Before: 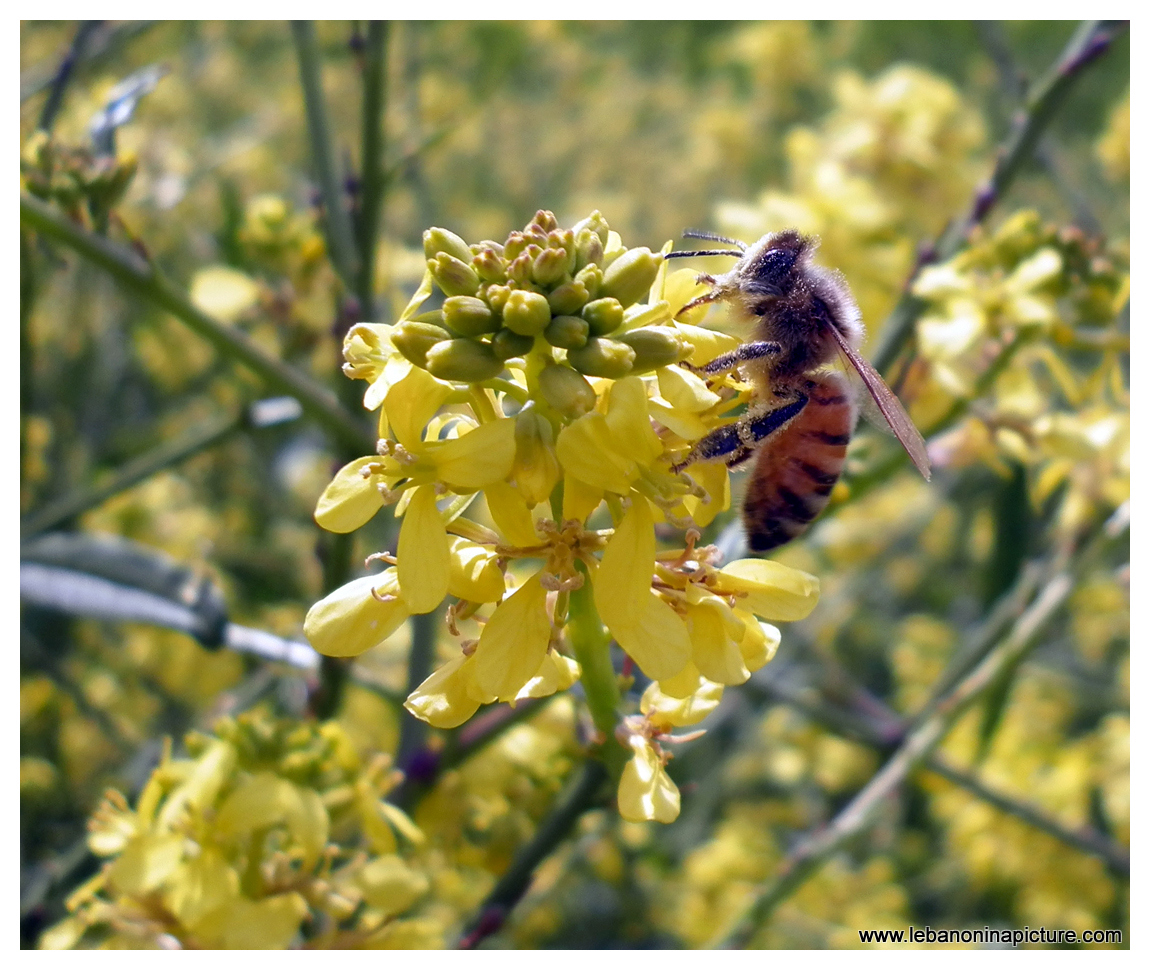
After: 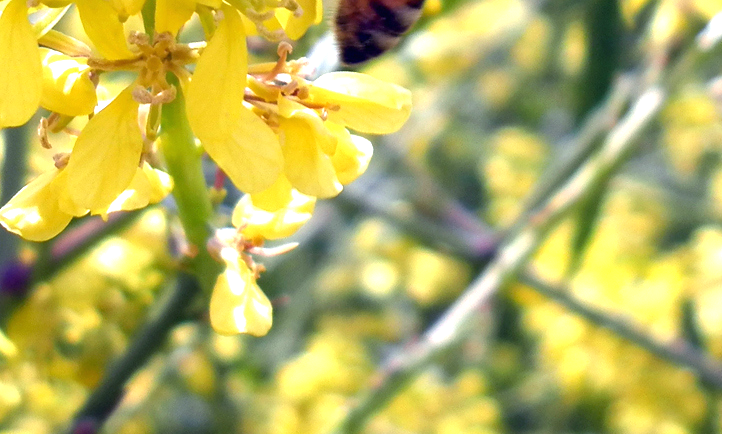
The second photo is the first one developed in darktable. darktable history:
crop and rotate: left 35.509%, top 50.238%, bottom 4.934%
exposure: black level correction 0, exposure 1.1 EV, compensate exposure bias true, compensate highlight preservation false
